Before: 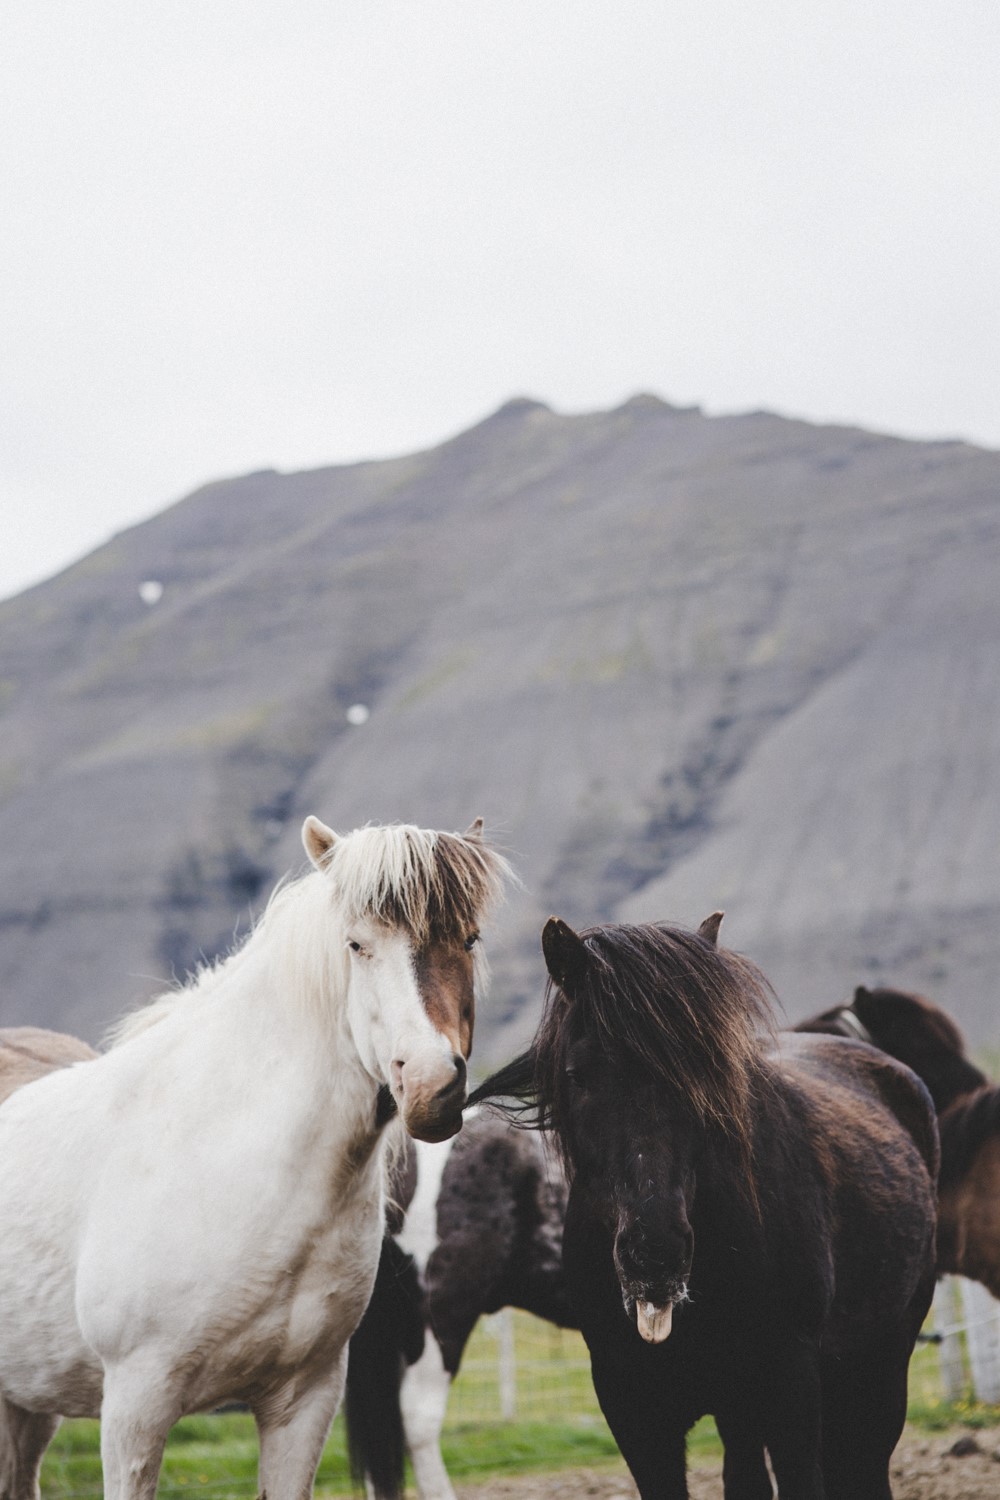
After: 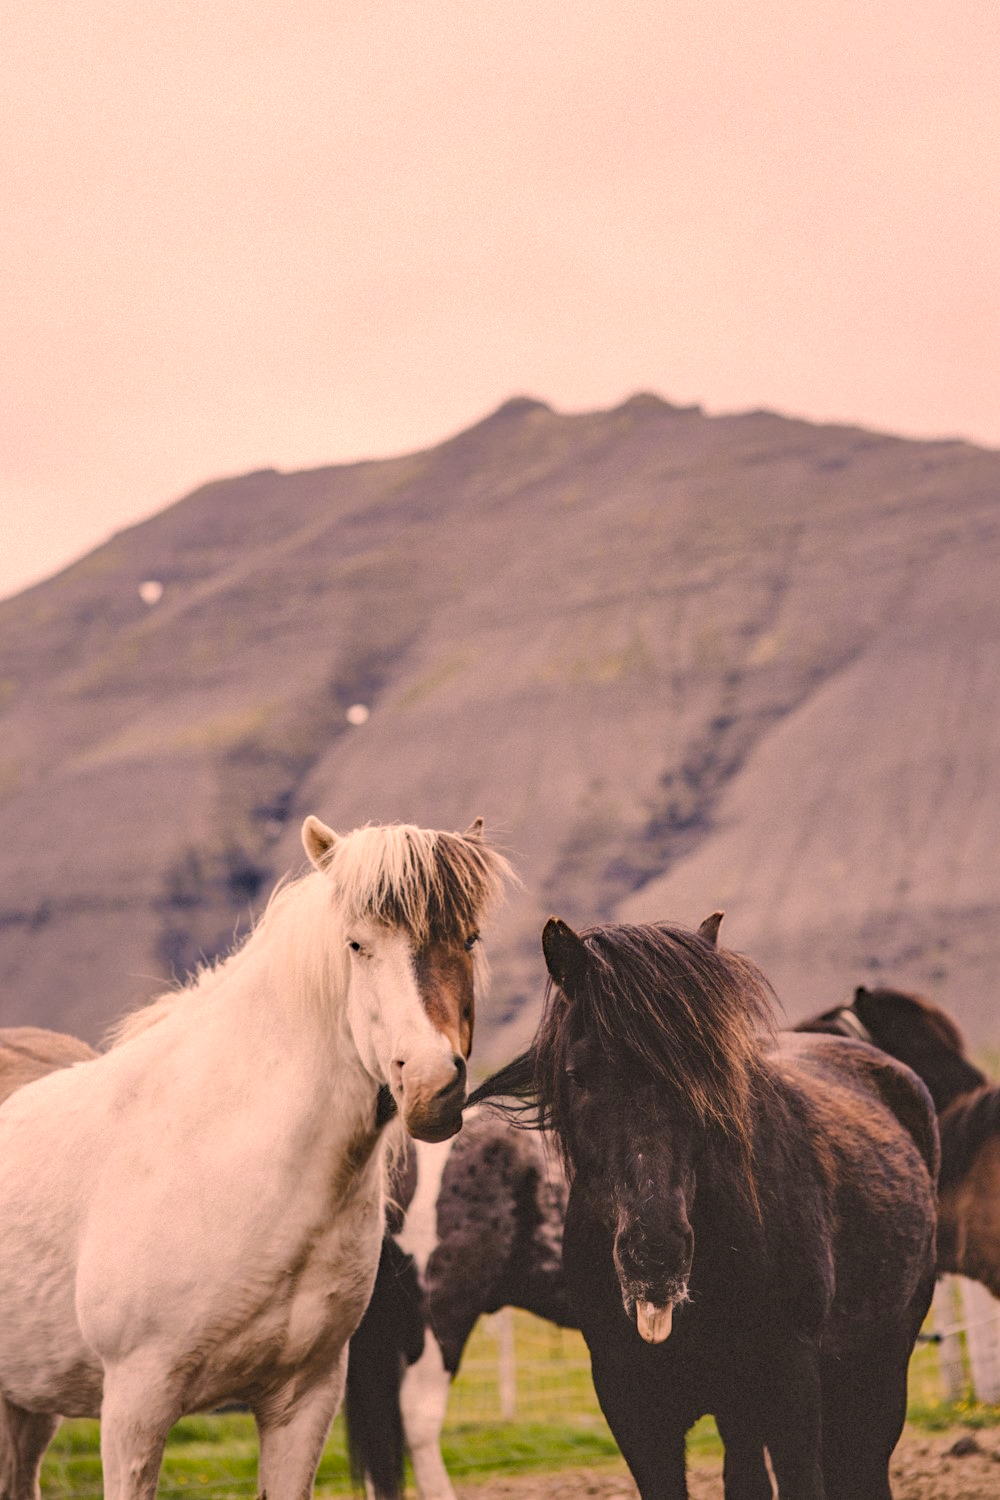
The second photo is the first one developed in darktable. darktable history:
local contrast: on, module defaults
levels: levels [0.018, 0.493, 1]
color correction: highlights a* 21.79, highlights b* 21.7
haze removal: compatibility mode true, adaptive false
shadows and highlights: on, module defaults
